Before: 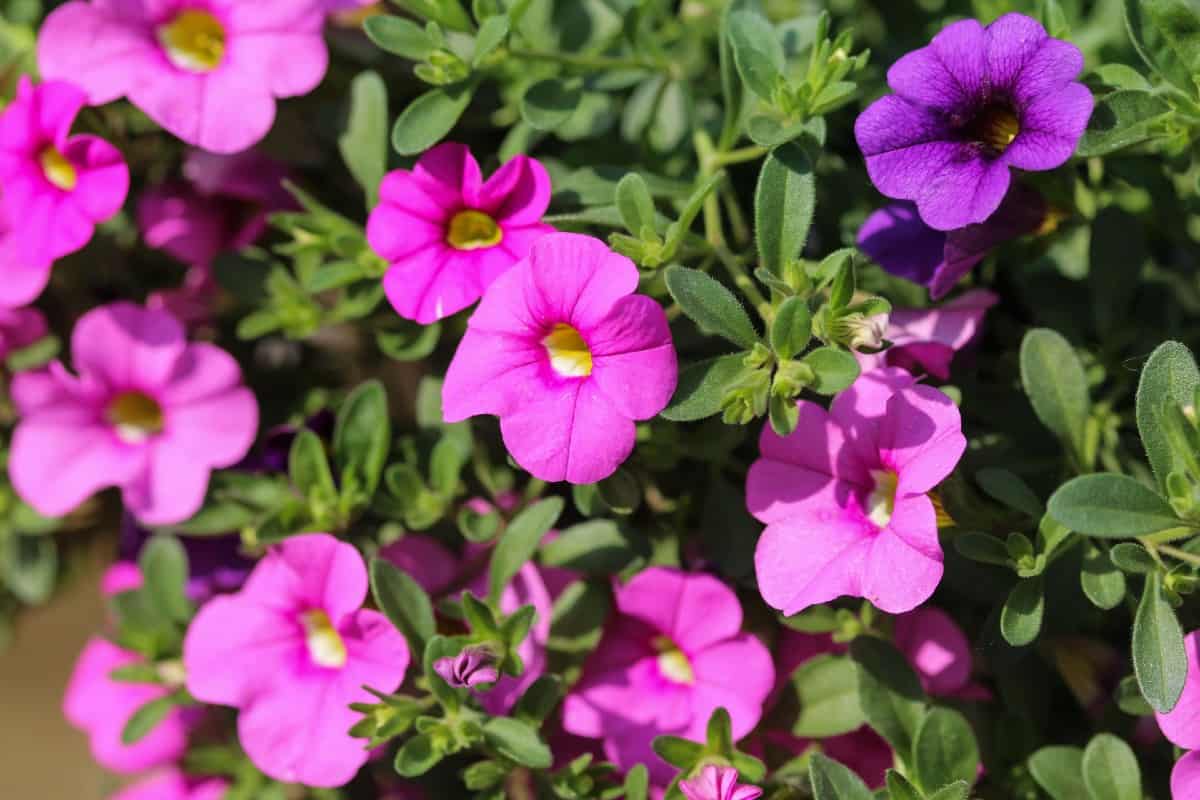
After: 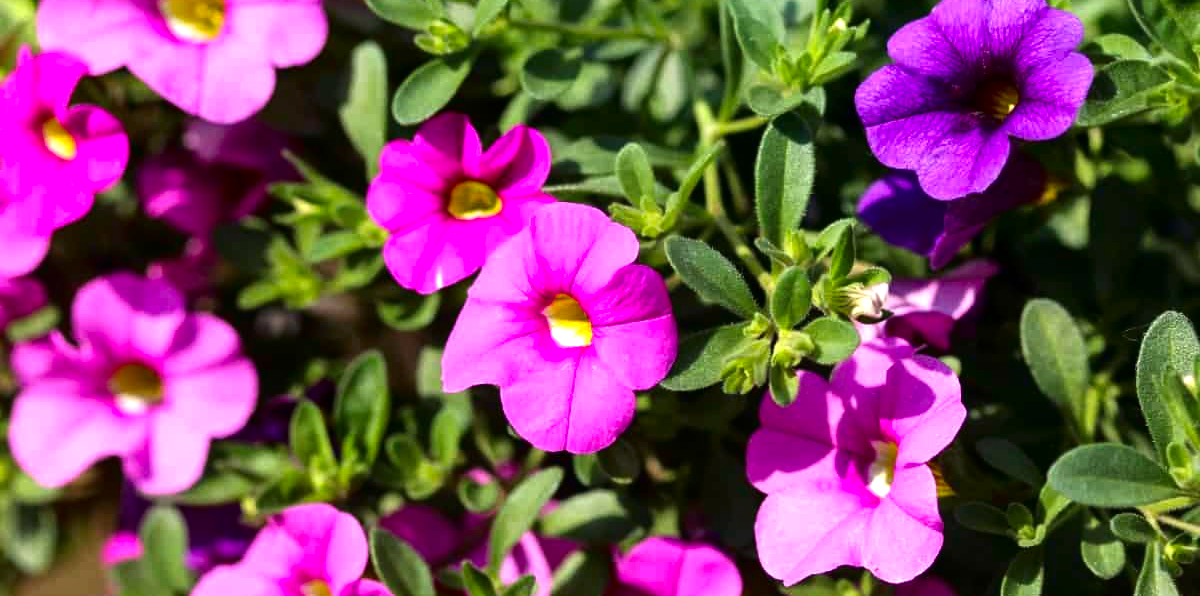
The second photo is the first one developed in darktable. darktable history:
color balance rgb: shadows lift › chroma 3.298%, shadows lift › hue 281.84°, power › hue 207.43°, perceptual saturation grading › global saturation 0.316%, perceptual brilliance grading › global brilliance 24.22%
local contrast: mode bilateral grid, contrast 16, coarseness 35, detail 105%, midtone range 0.2
tone curve: curves: ch0 [(0, 0) (0.153, 0.06) (1, 1)], color space Lab, independent channels, preserve colors none
crop: top 3.82%, bottom 21.597%
